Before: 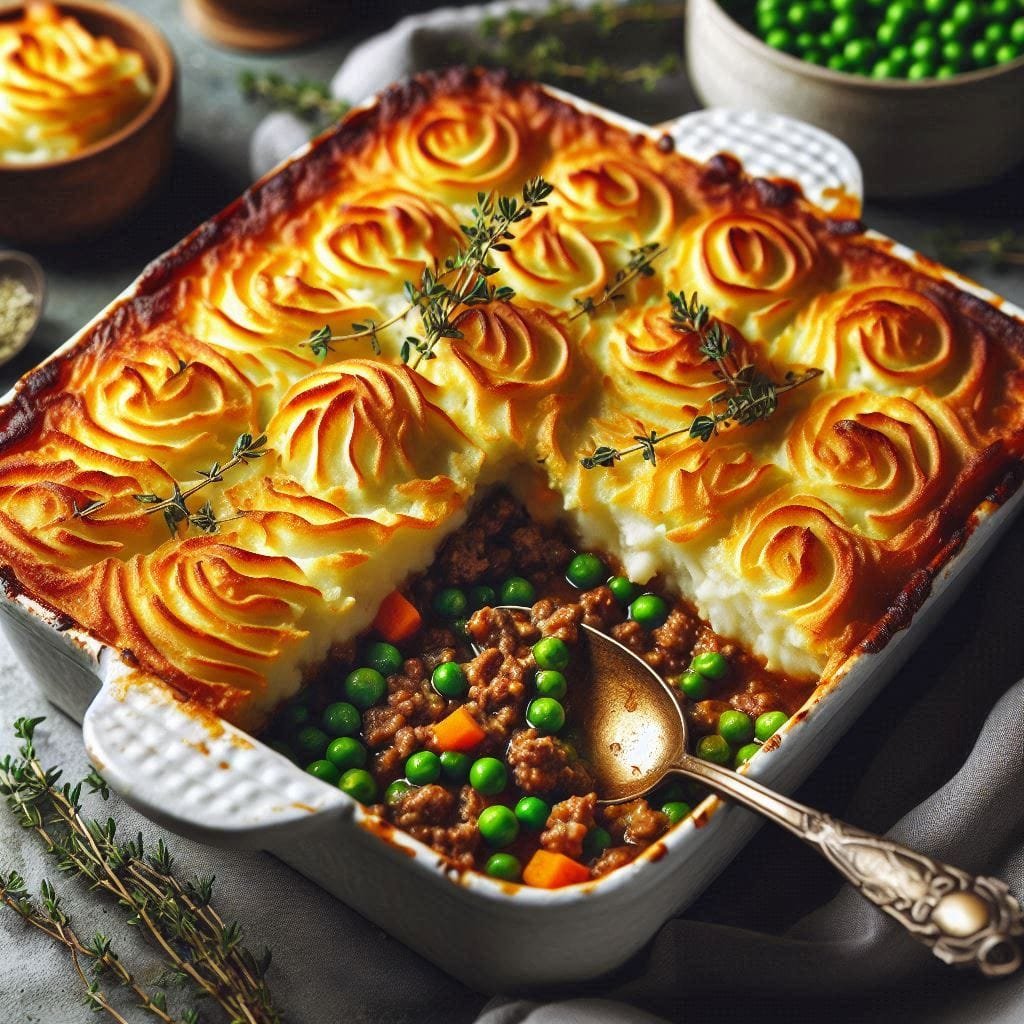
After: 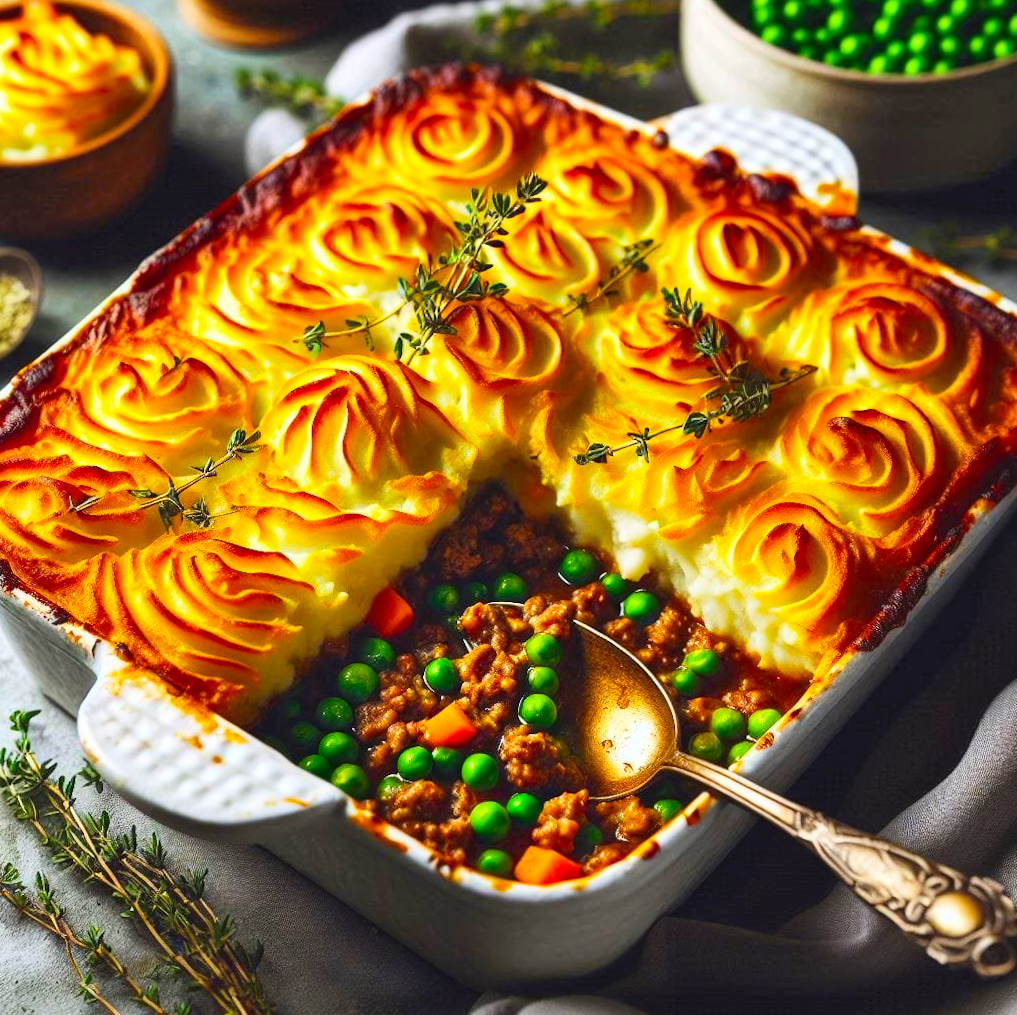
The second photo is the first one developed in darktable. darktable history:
grain: coarseness 0.81 ISO, strength 1.34%, mid-tones bias 0%
color balance rgb: perceptual saturation grading › global saturation 25%, global vibrance 20%
contrast brightness saturation: contrast 0.2, brightness 0.16, saturation 0.22
rotate and perspective: rotation 0.192°, lens shift (horizontal) -0.015, crop left 0.005, crop right 0.996, crop top 0.006, crop bottom 0.99
